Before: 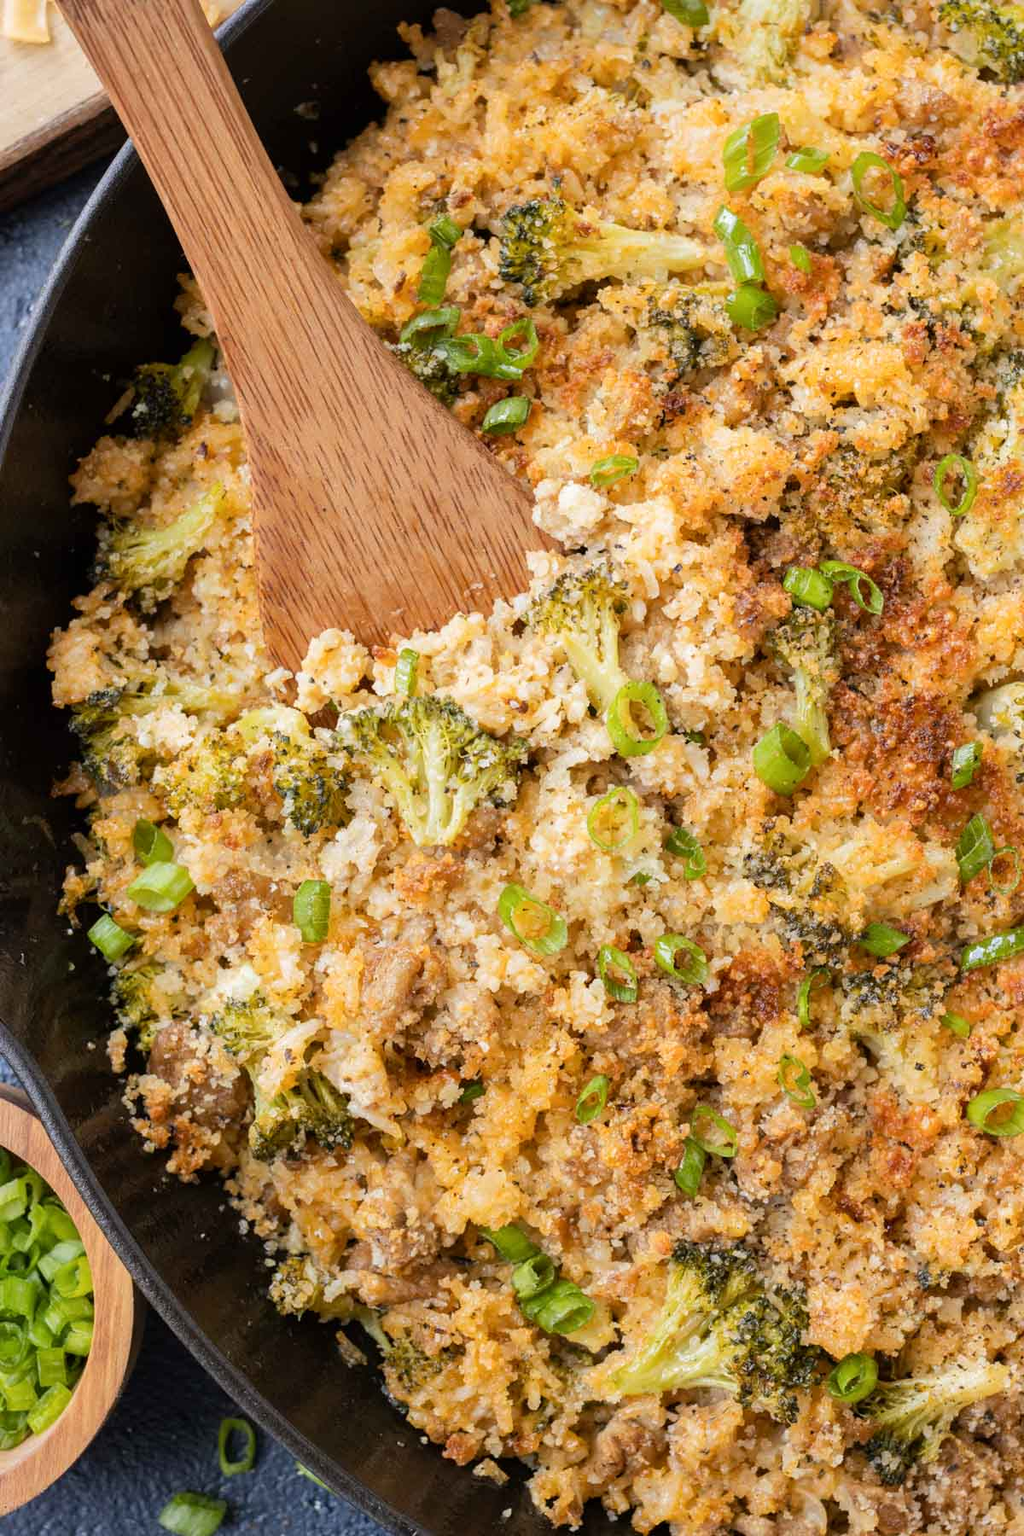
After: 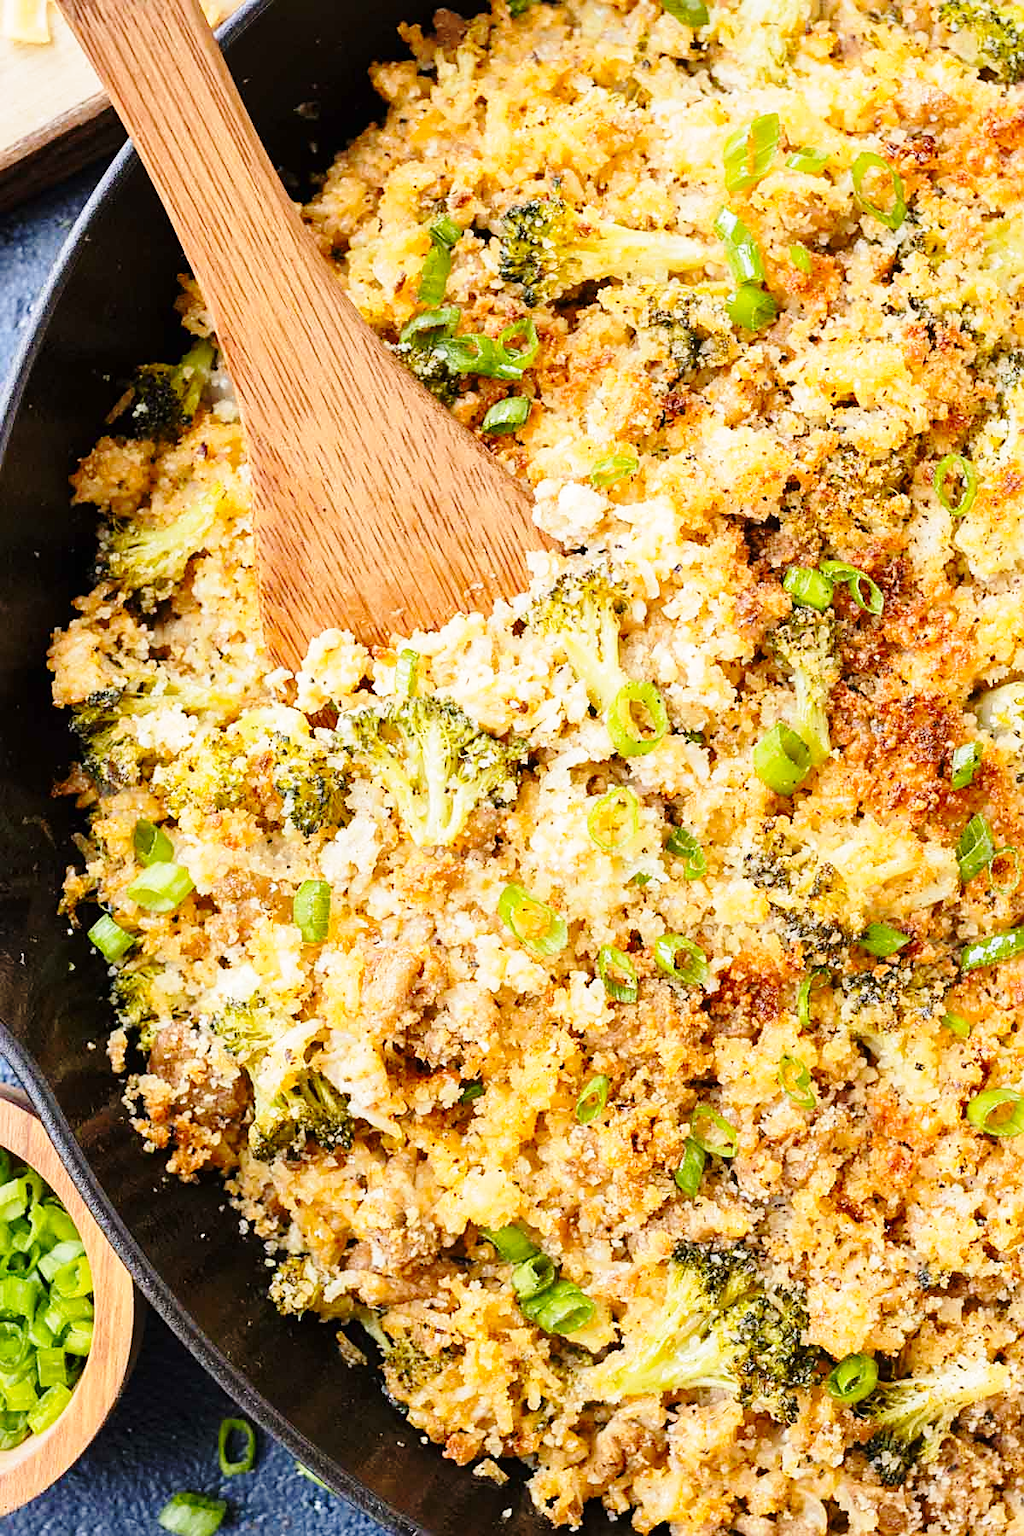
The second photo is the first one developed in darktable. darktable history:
contrast brightness saturation: contrast 0.04, saturation 0.07
base curve: curves: ch0 [(0, 0) (0.028, 0.03) (0.121, 0.232) (0.46, 0.748) (0.859, 0.968) (1, 1)], preserve colors none
sharpen: on, module defaults
